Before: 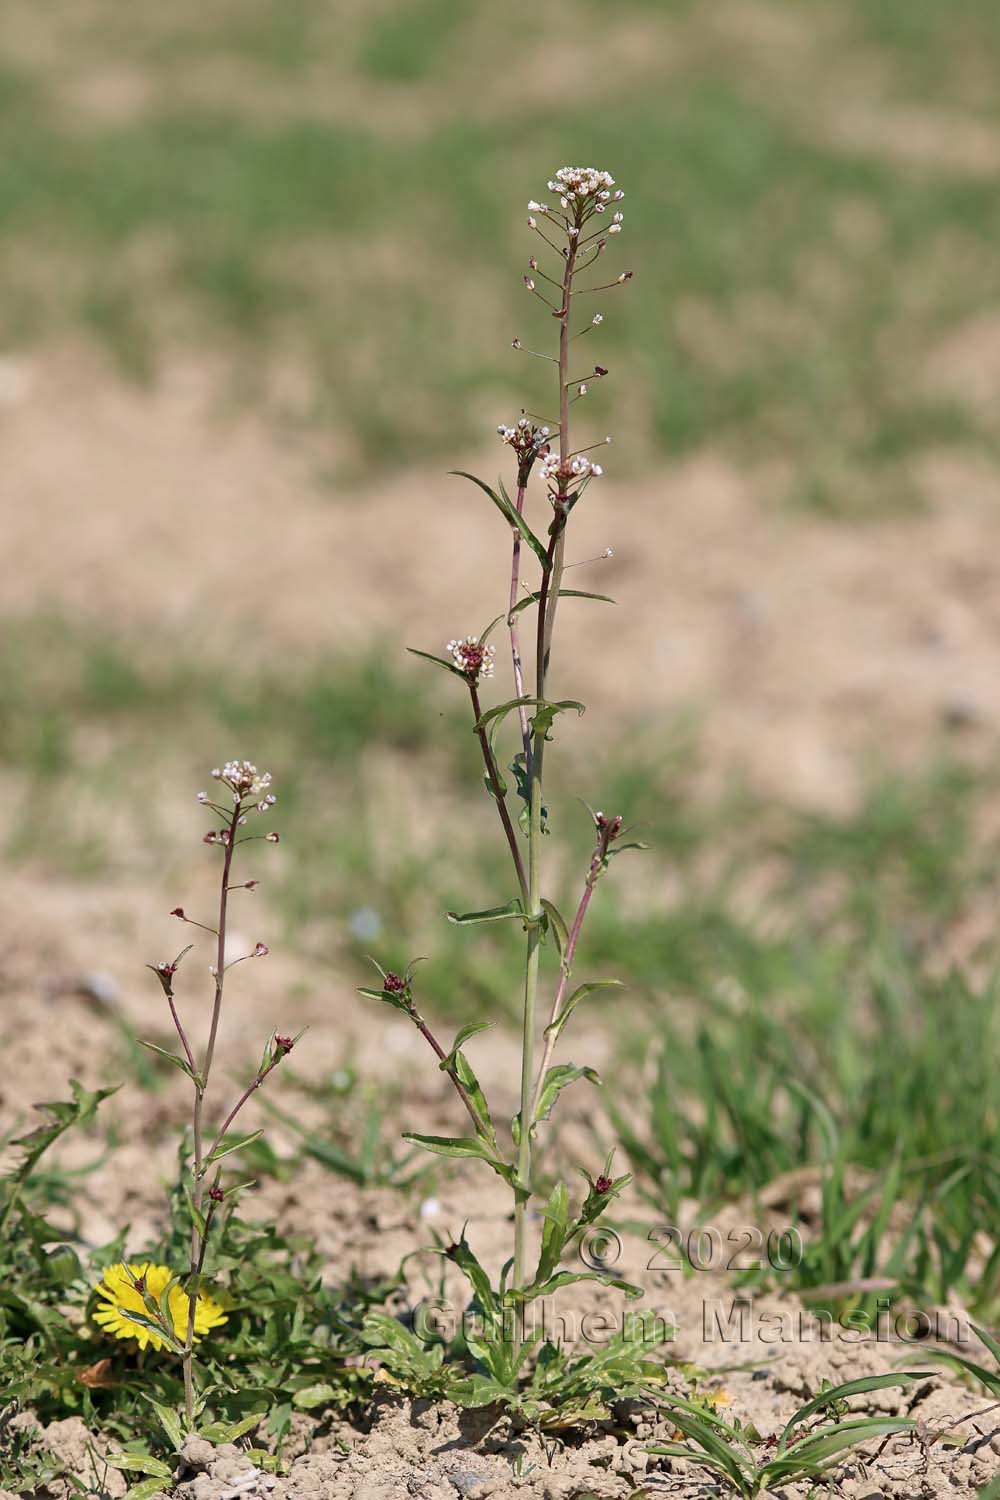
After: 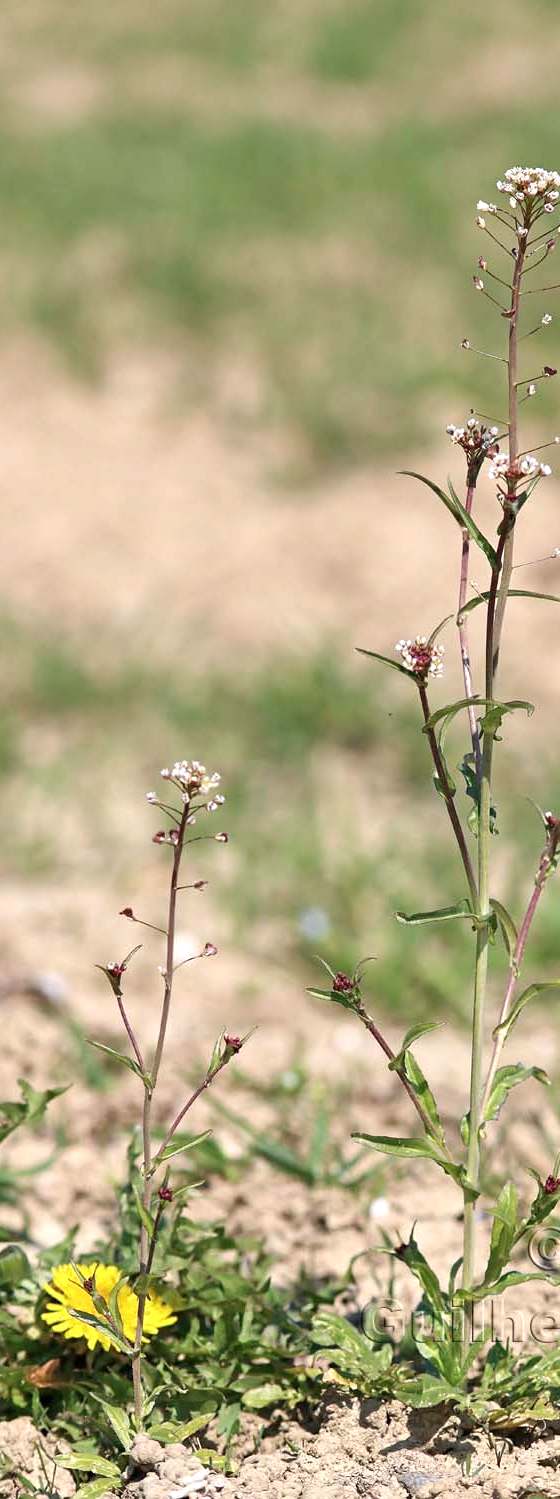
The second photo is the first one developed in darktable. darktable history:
crop: left 5.166%, right 38.775%
exposure: exposure 0.514 EV, compensate exposure bias true, compensate highlight preservation false
